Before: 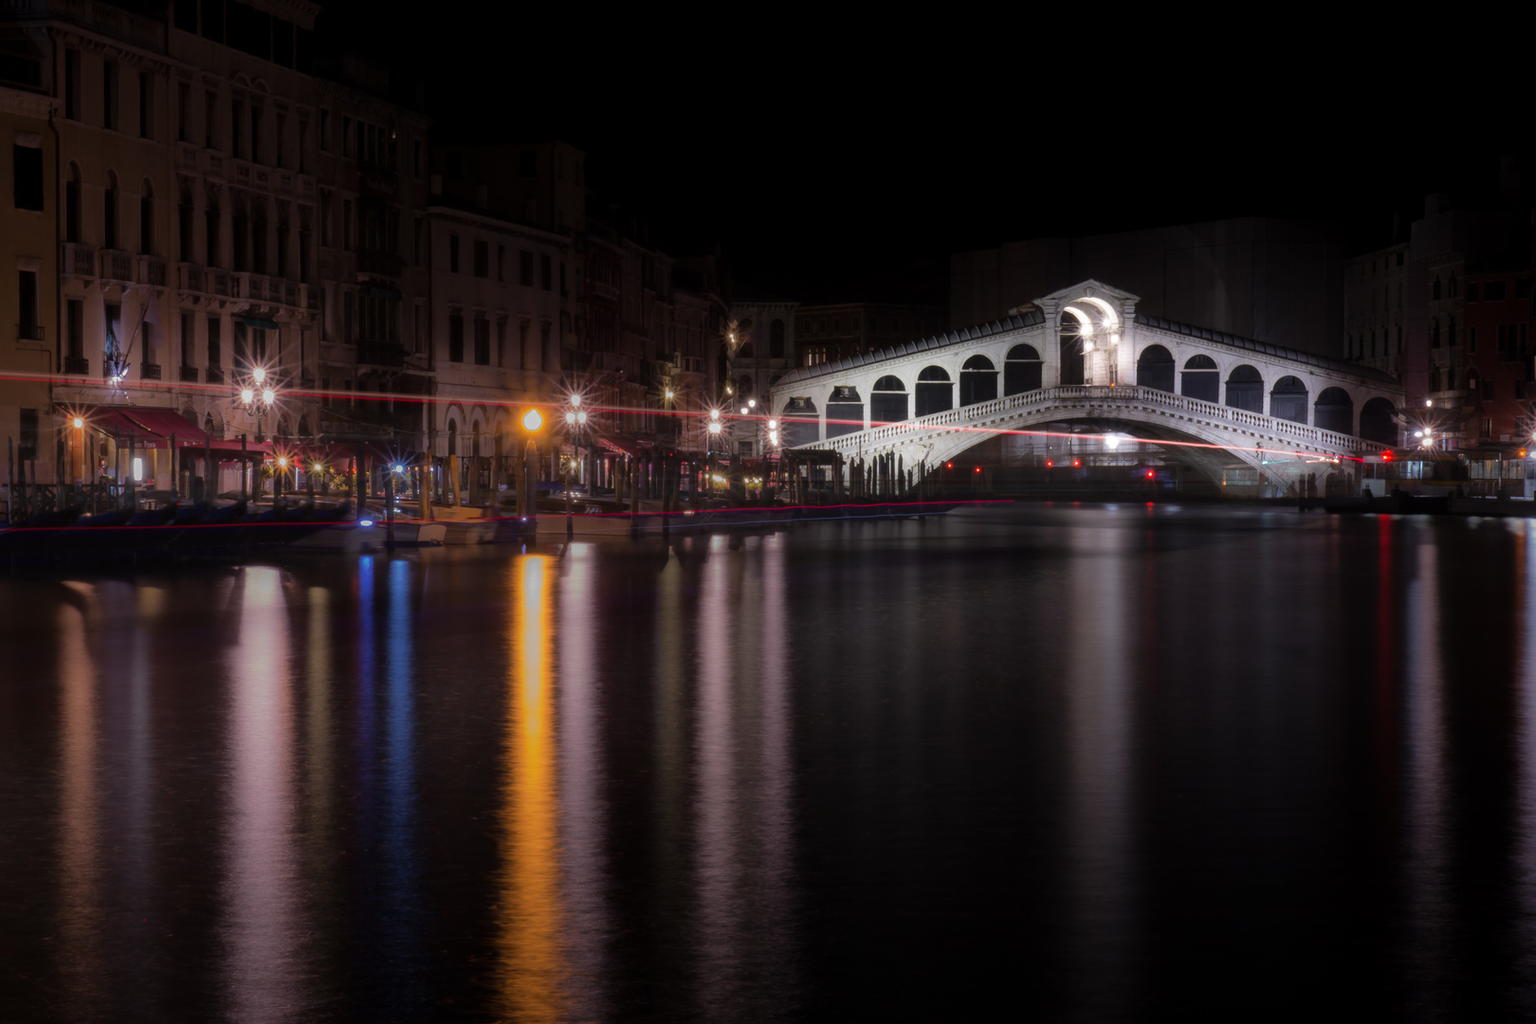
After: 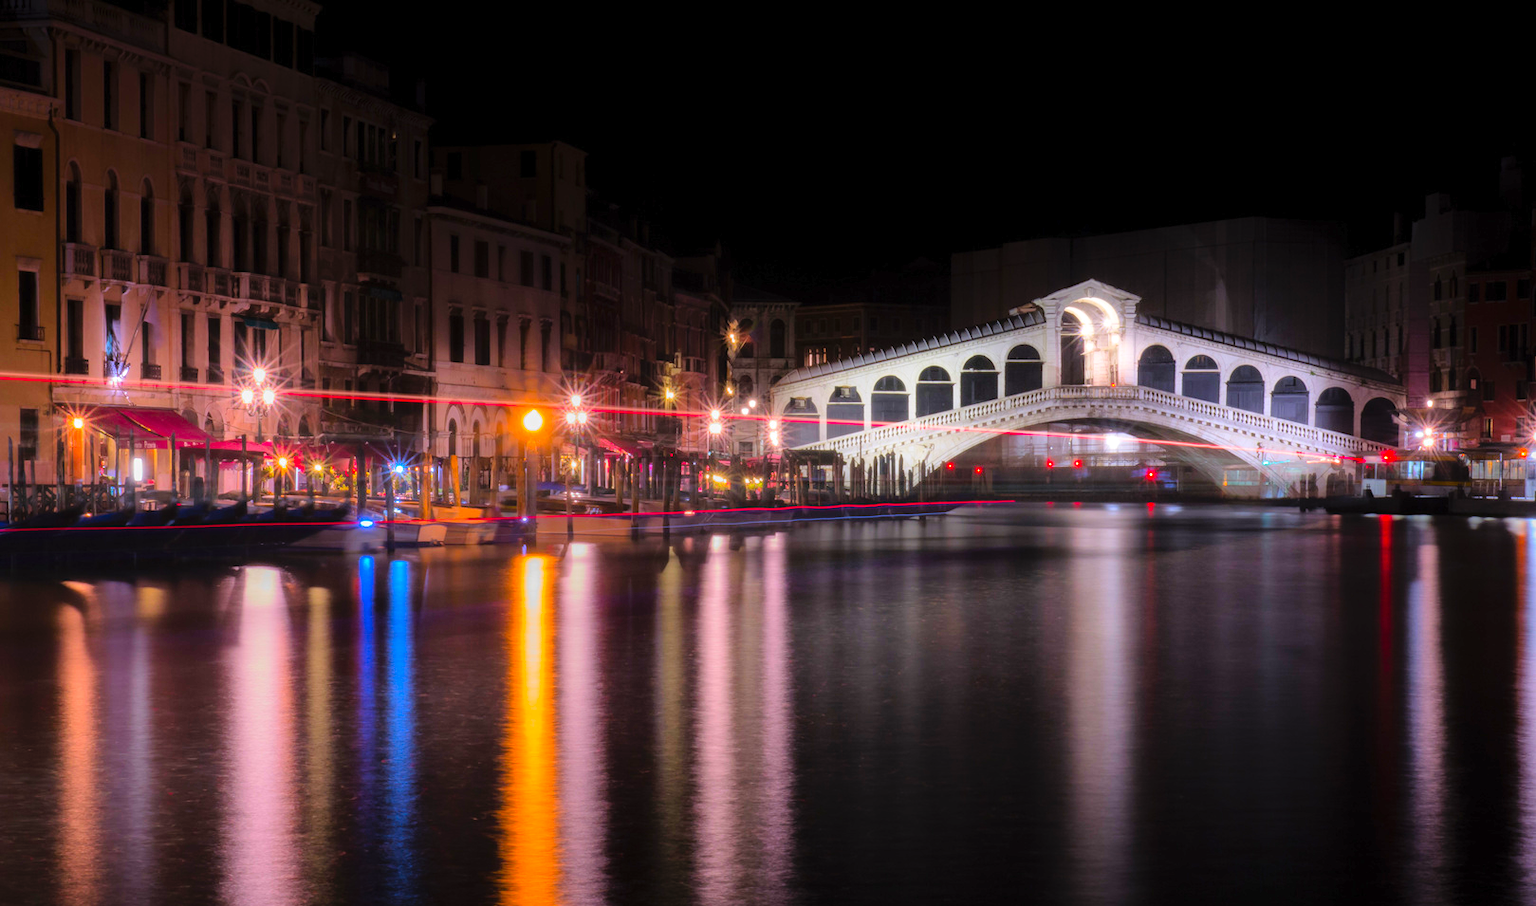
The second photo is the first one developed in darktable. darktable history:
contrast brightness saturation: contrast 0.195, brightness 0.196, saturation 0.802
tone equalizer: -7 EV 0.147 EV, -6 EV 0.569 EV, -5 EV 1.17 EV, -4 EV 1.34 EV, -3 EV 1.12 EV, -2 EV 0.6 EV, -1 EV 0.163 EV
crop and rotate: top 0%, bottom 11.563%
